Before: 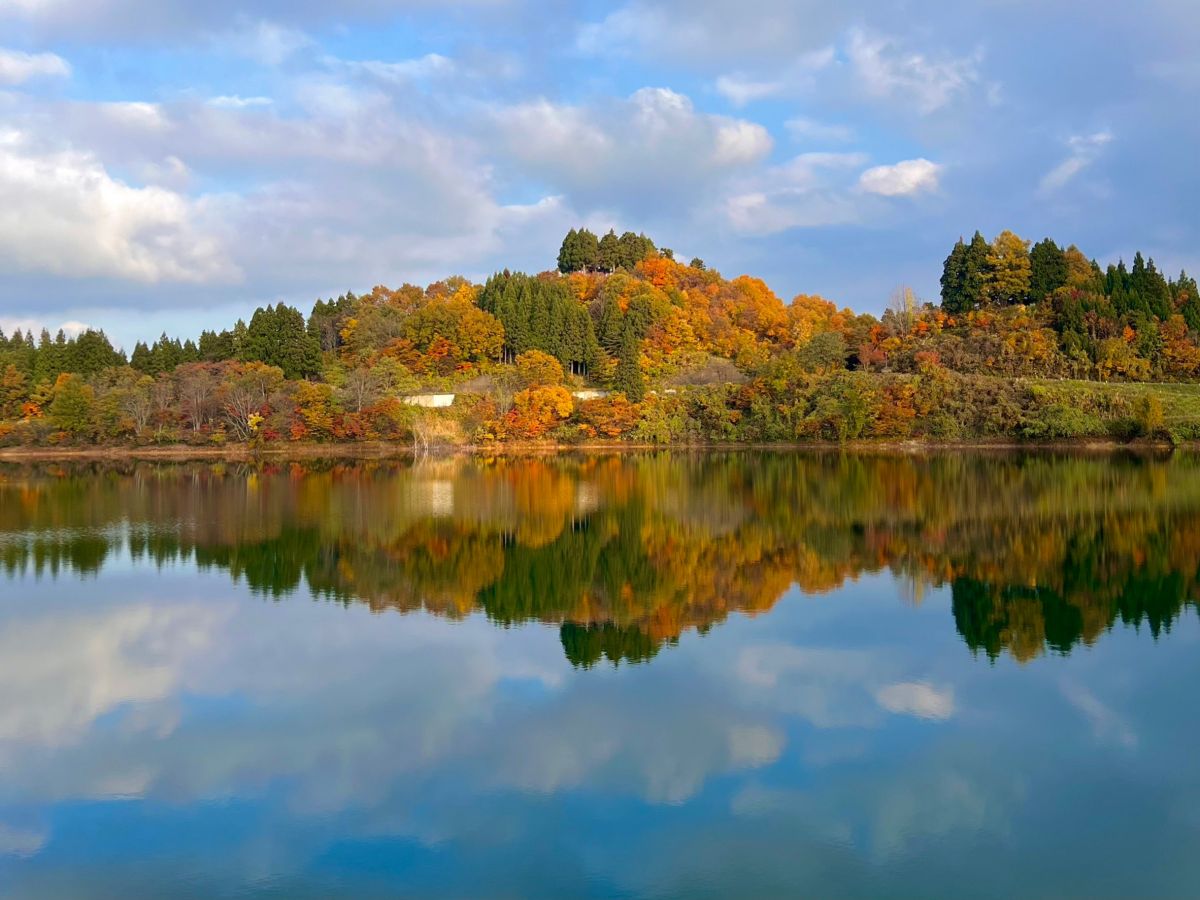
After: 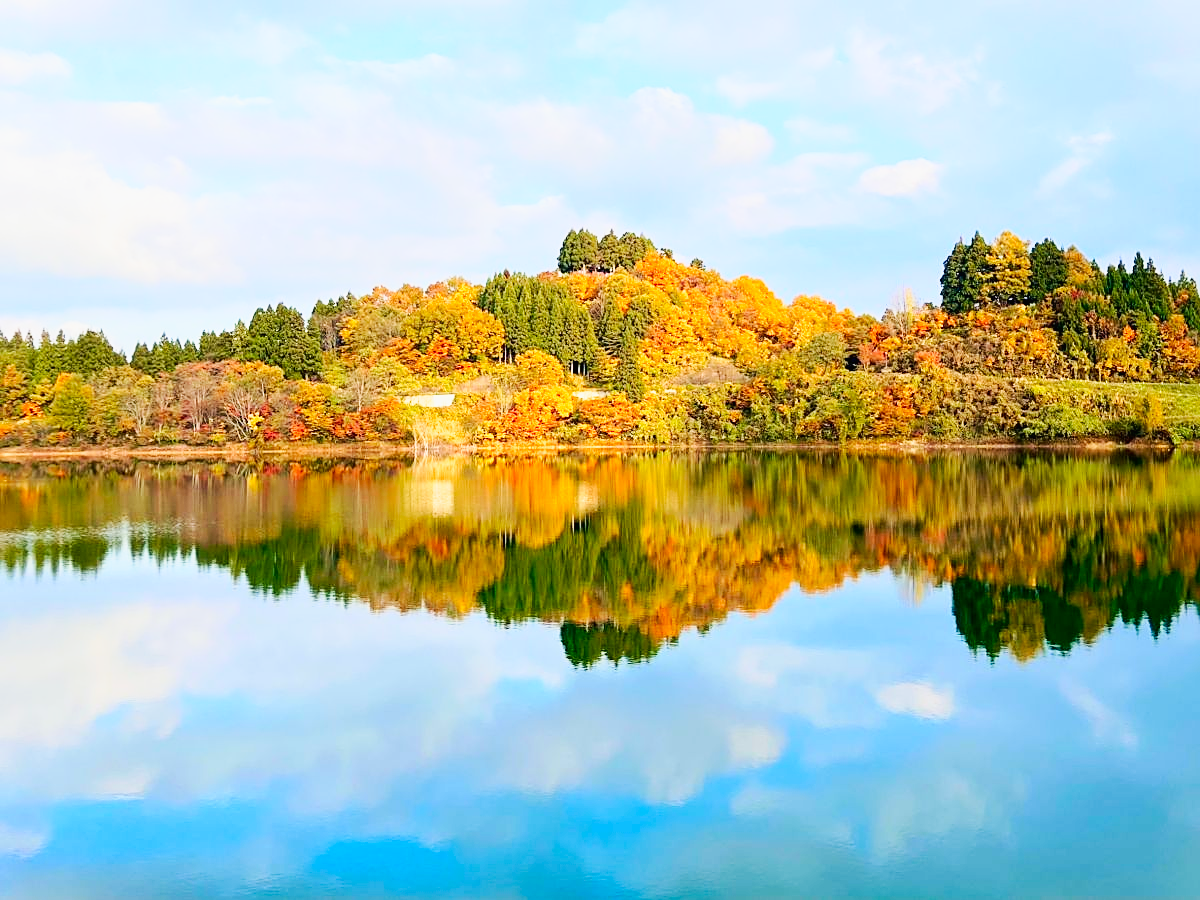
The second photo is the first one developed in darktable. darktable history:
base curve: curves: ch0 [(0, 0) (0.005, 0.002) (0.15, 0.3) (0.4, 0.7) (0.75, 0.95) (1, 1)], preserve colors none
sharpen: on, module defaults
tone curve: curves: ch0 [(0, 0.012) (0.093, 0.11) (0.345, 0.425) (0.457, 0.562) (0.628, 0.738) (0.839, 0.909) (0.998, 0.978)]; ch1 [(0, 0) (0.437, 0.408) (0.472, 0.47) (0.502, 0.497) (0.527, 0.523) (0.568, 0.577) (0.62, 0.66) (0.669, 0.748) (0.859, 0.899) (1, 1)]; ch2 [(0, 0) (0.33, 0.301) (0.421, 0.443) (0.473, 0.498) (0.509, 0.502) (0.535, 0.545) (0.549, 0.576) (0.644, 0.703) (1, 1)], color space Lab, linked channels, preserve colors none
